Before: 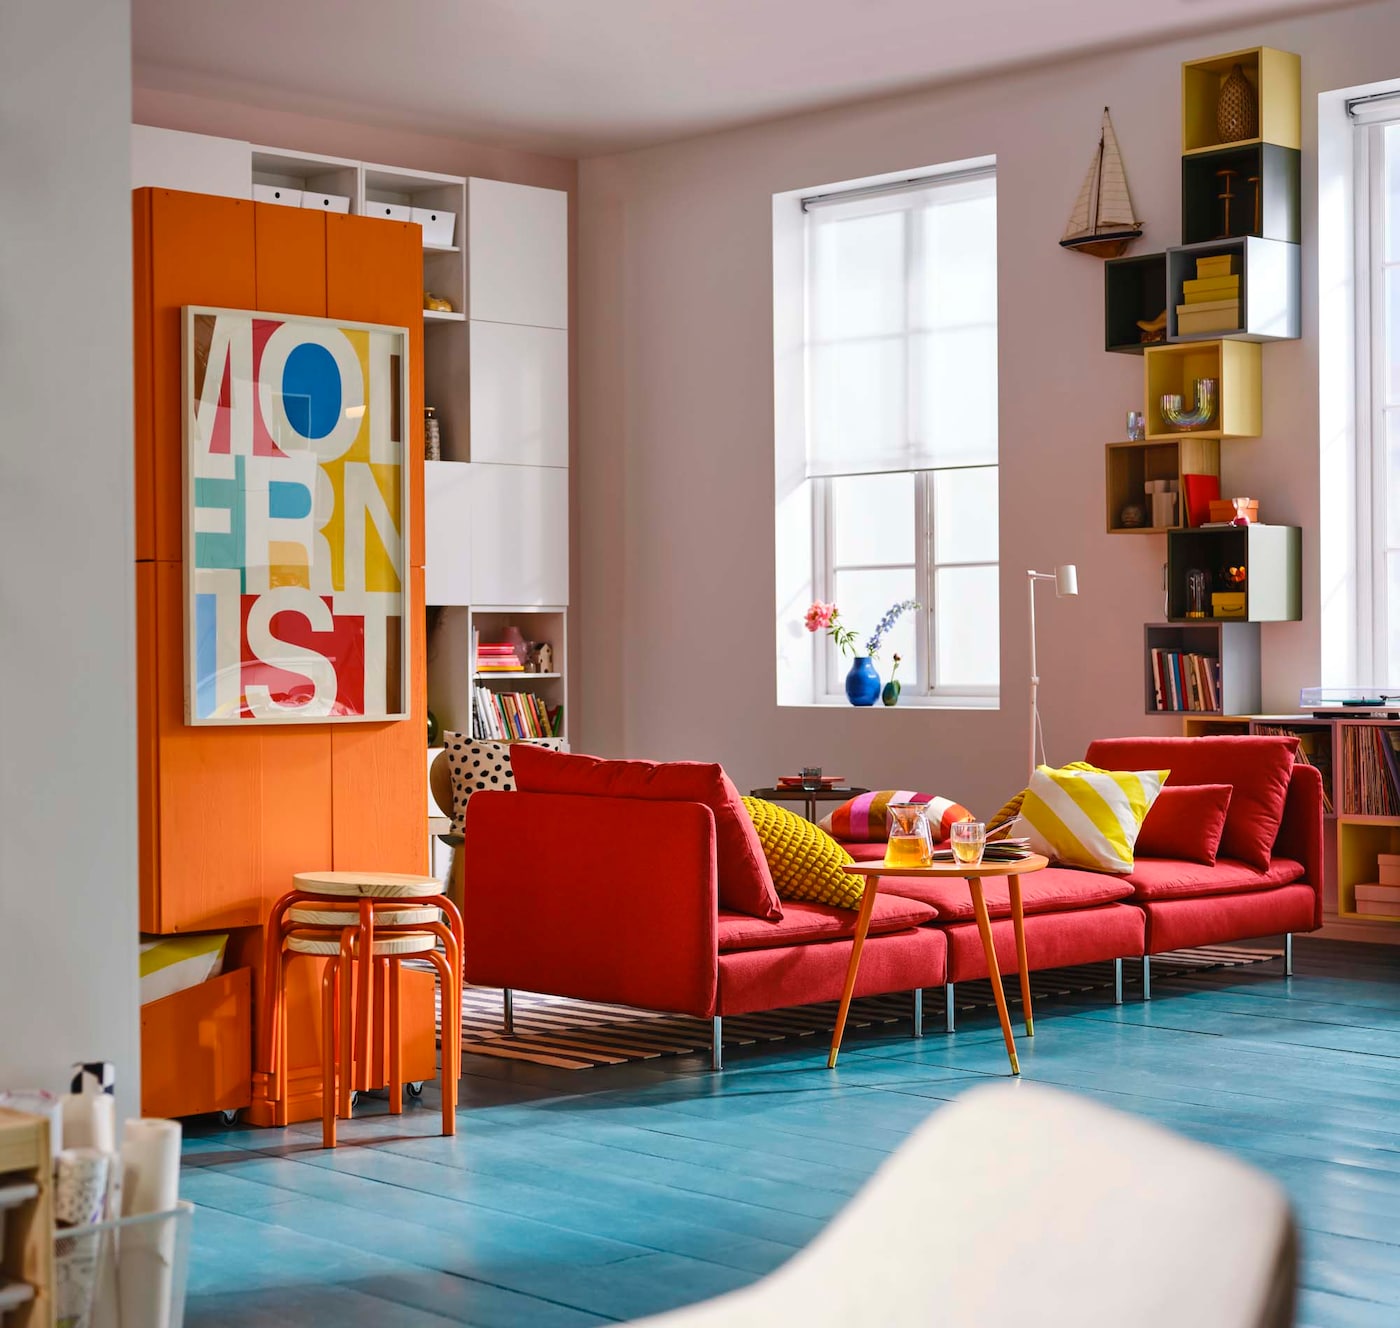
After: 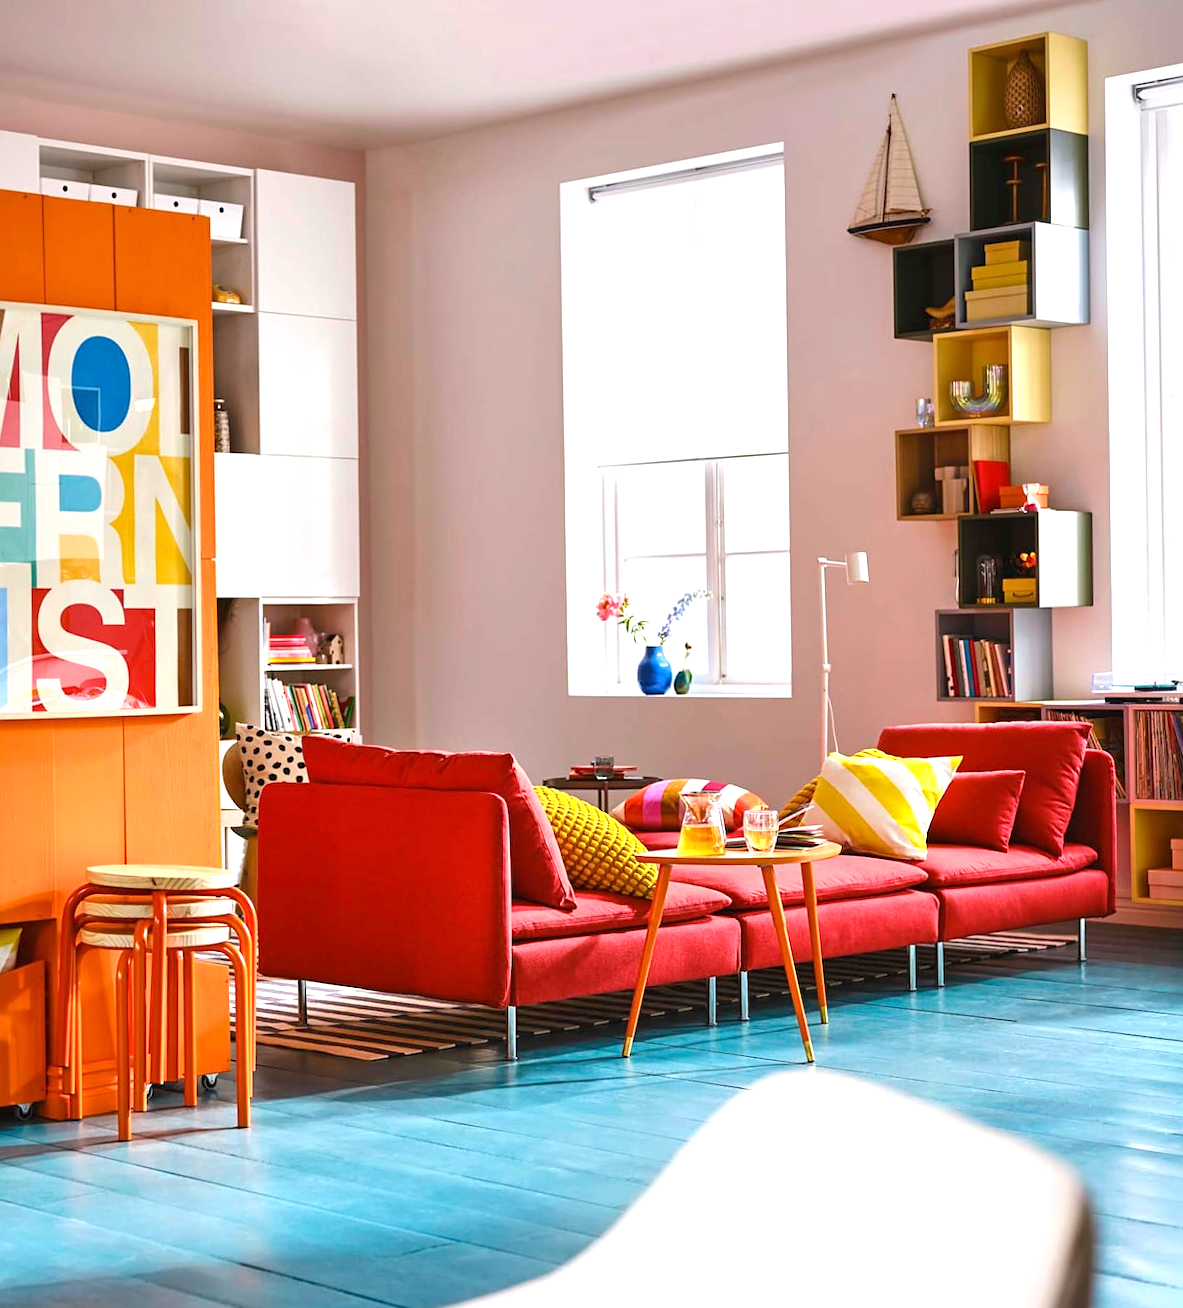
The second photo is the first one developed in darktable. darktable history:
sharpen: amount 0.2
rotate and perspective: rotation -0.45°, automatic cropping original format, crop left 0.008, crop right 0.992, crop top 0.012, crop bottom 0.988
crop and rotate: left 14.584%
exposure: exposure 0.781 EV, compensate highlight preservation false
